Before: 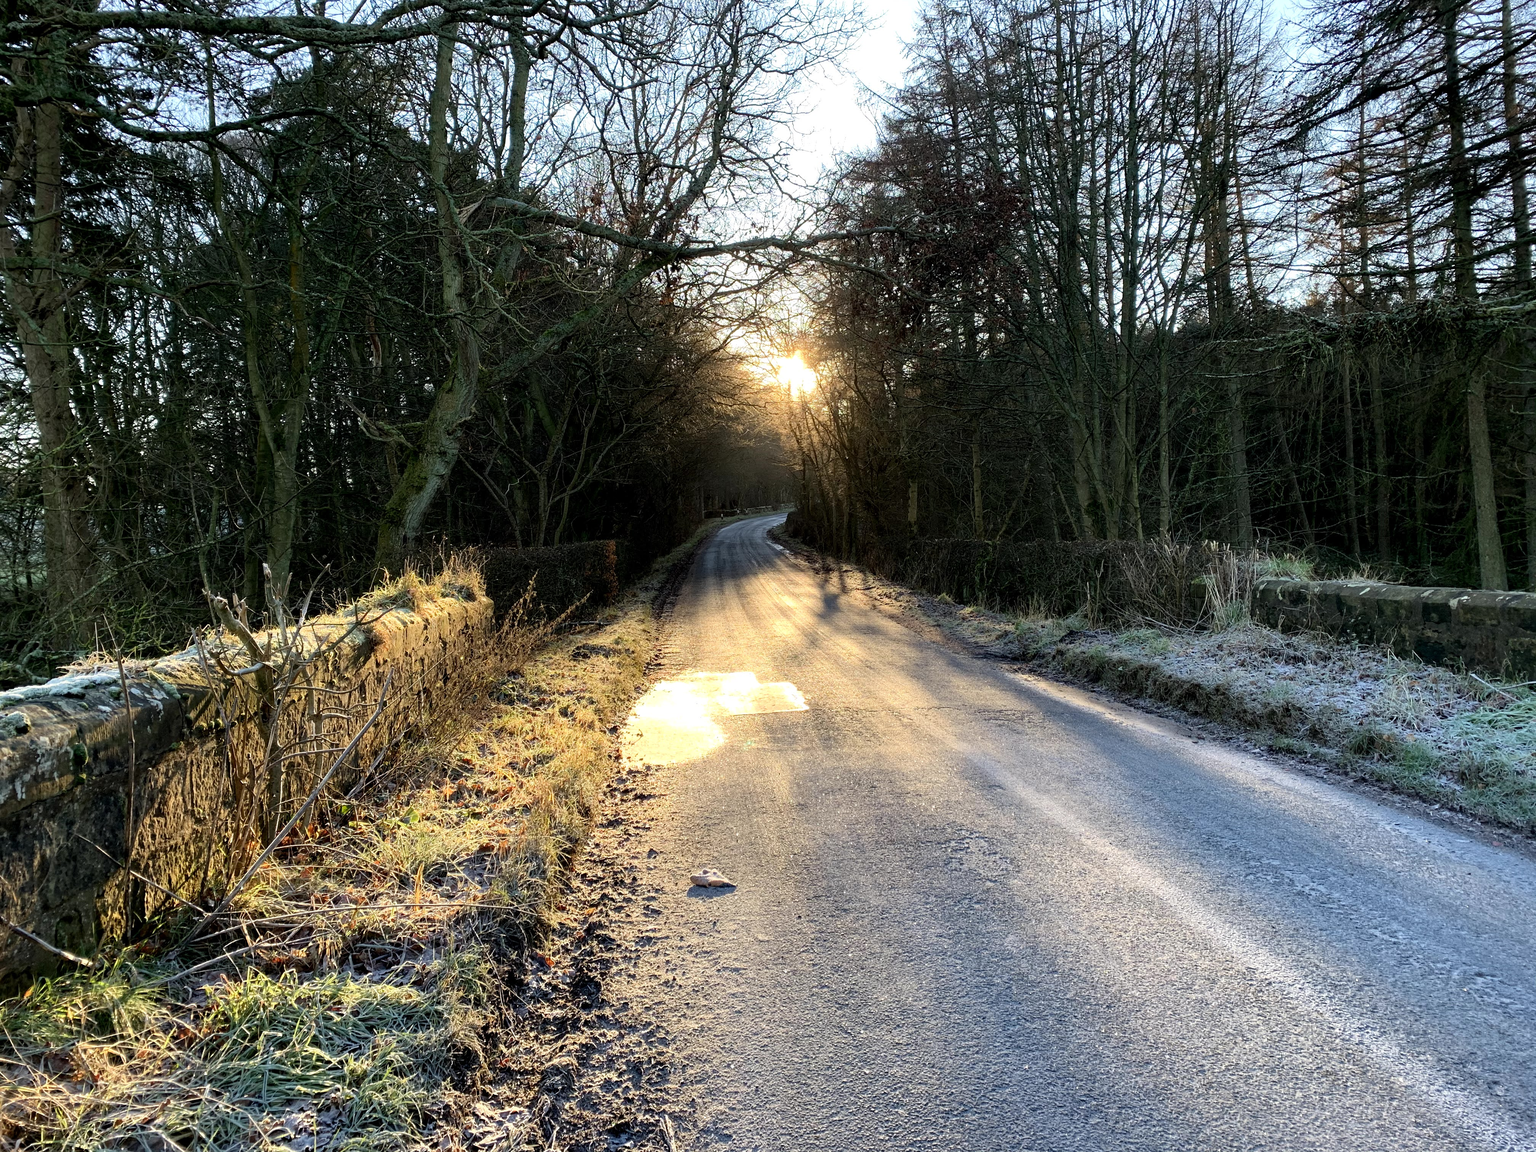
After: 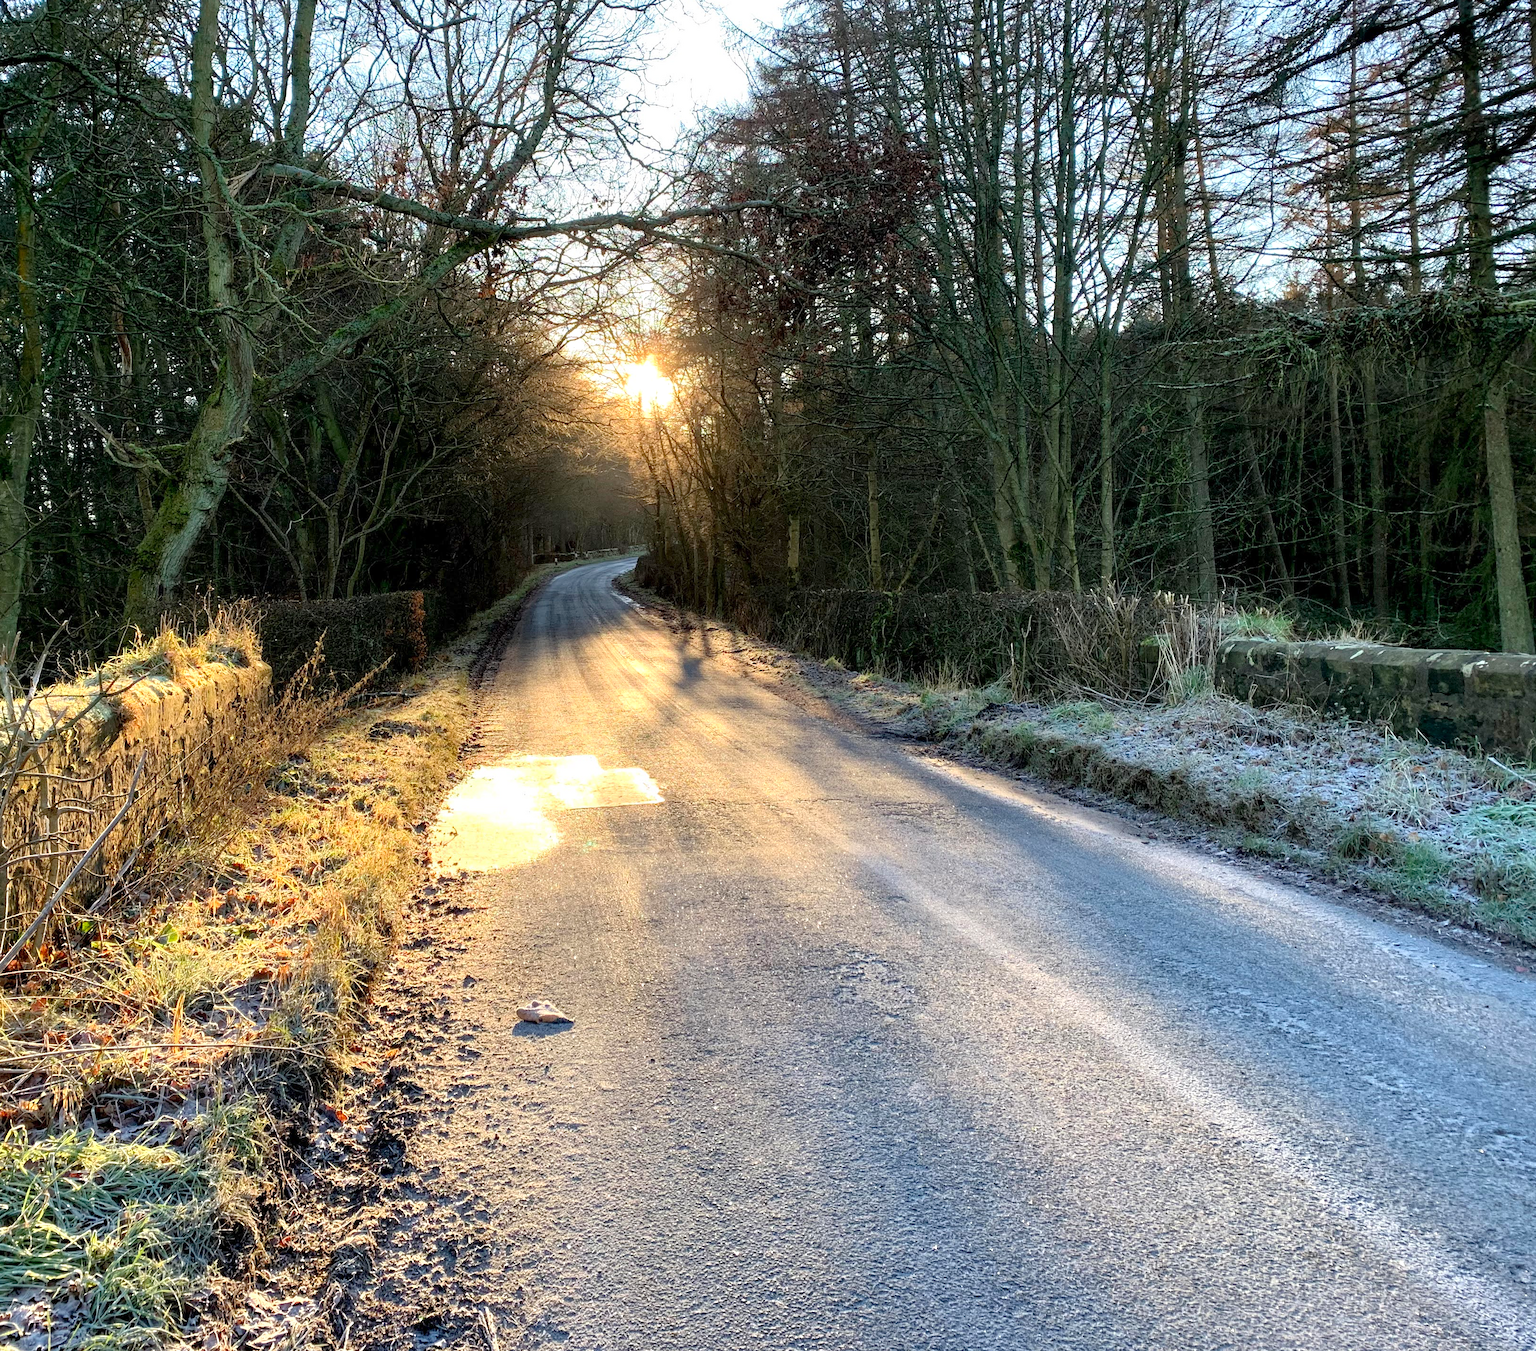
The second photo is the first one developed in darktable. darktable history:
tone equalizer: -8 EV 1 EV, -7 EV 1 EV, -6 EV 1 EV, -5 EV 1 EV, -4 EV 1 EV, -3 EV 0.75 EV, -2 EV 0.5 EV, -1 EV 0.25 EV
crop and rotate: left 17.959%, top 5.771%, right 1.742%
